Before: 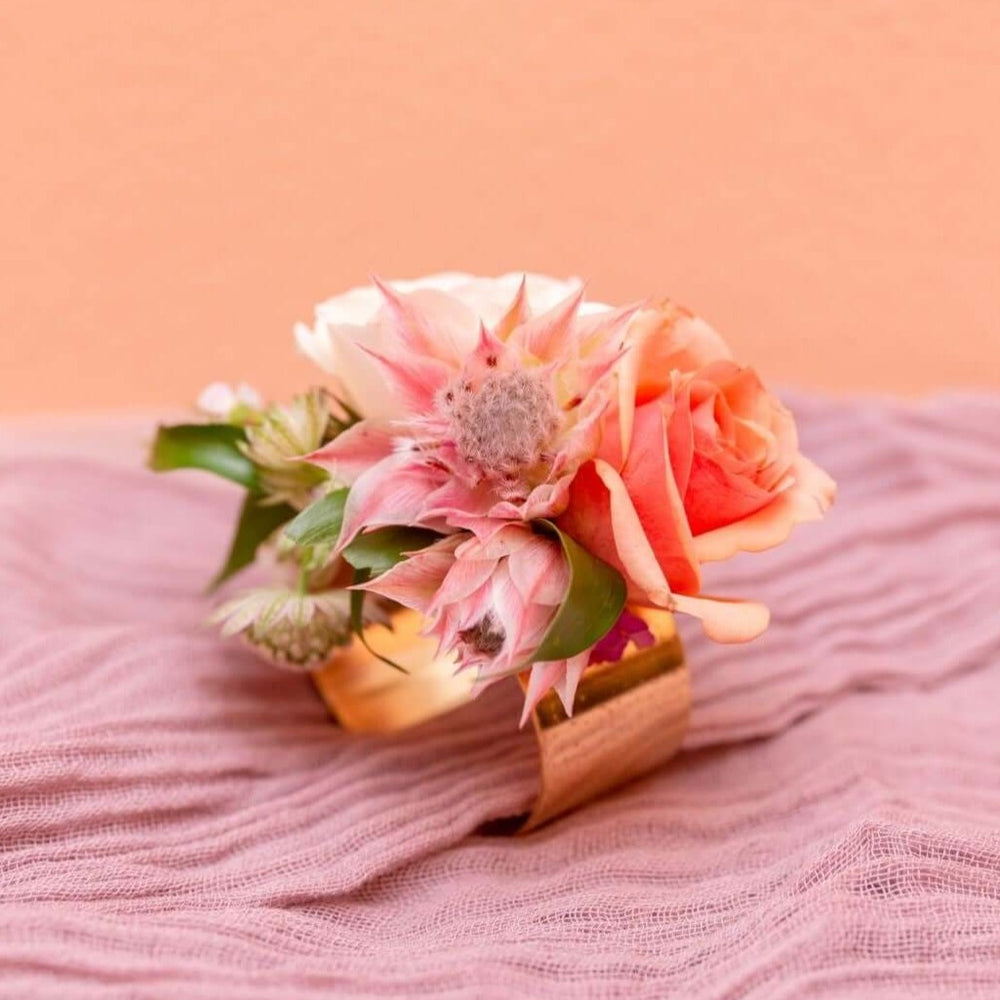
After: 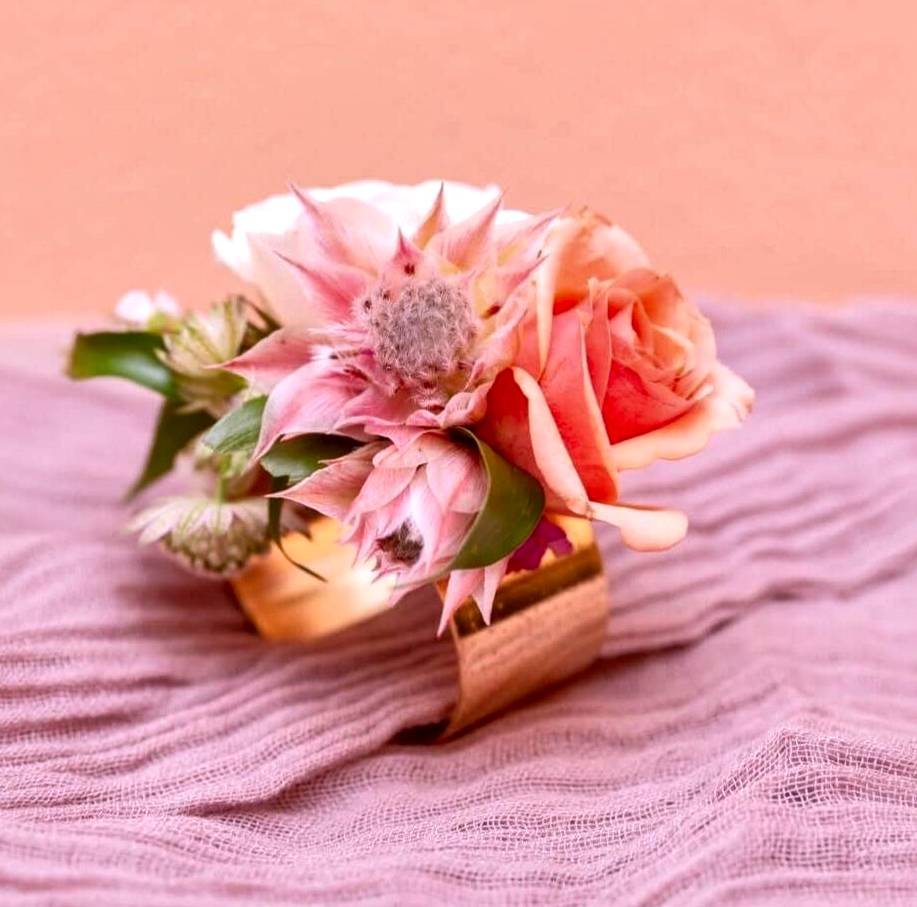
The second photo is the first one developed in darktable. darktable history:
white balance: red 1.004, blue 1.096
crop and rotate: left 8.262%, top 9.226%
local contrast: mode bilateral grid, contrast 25, coarseness 60, detail 151%, midtone range 0.2
